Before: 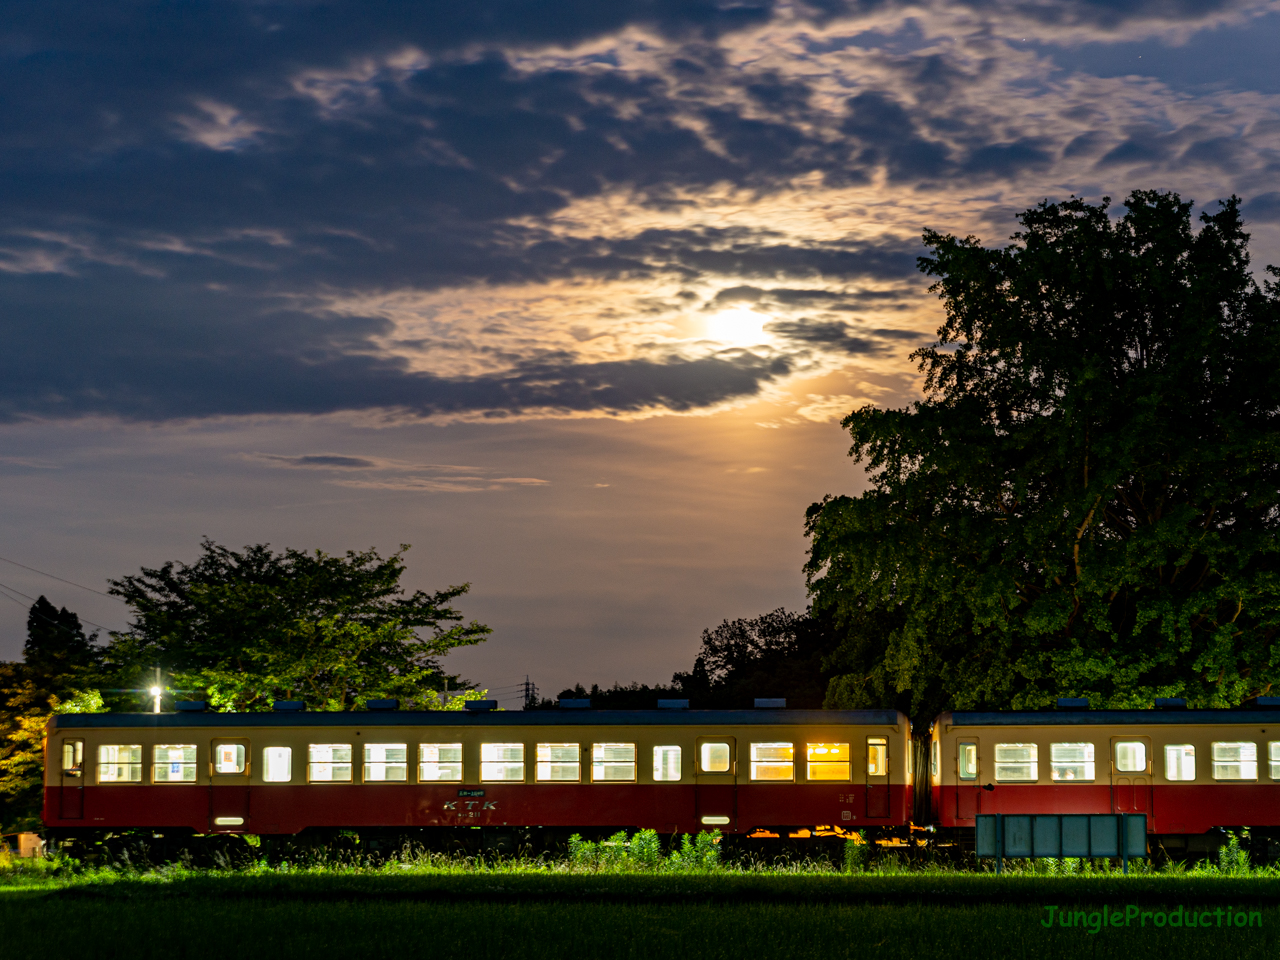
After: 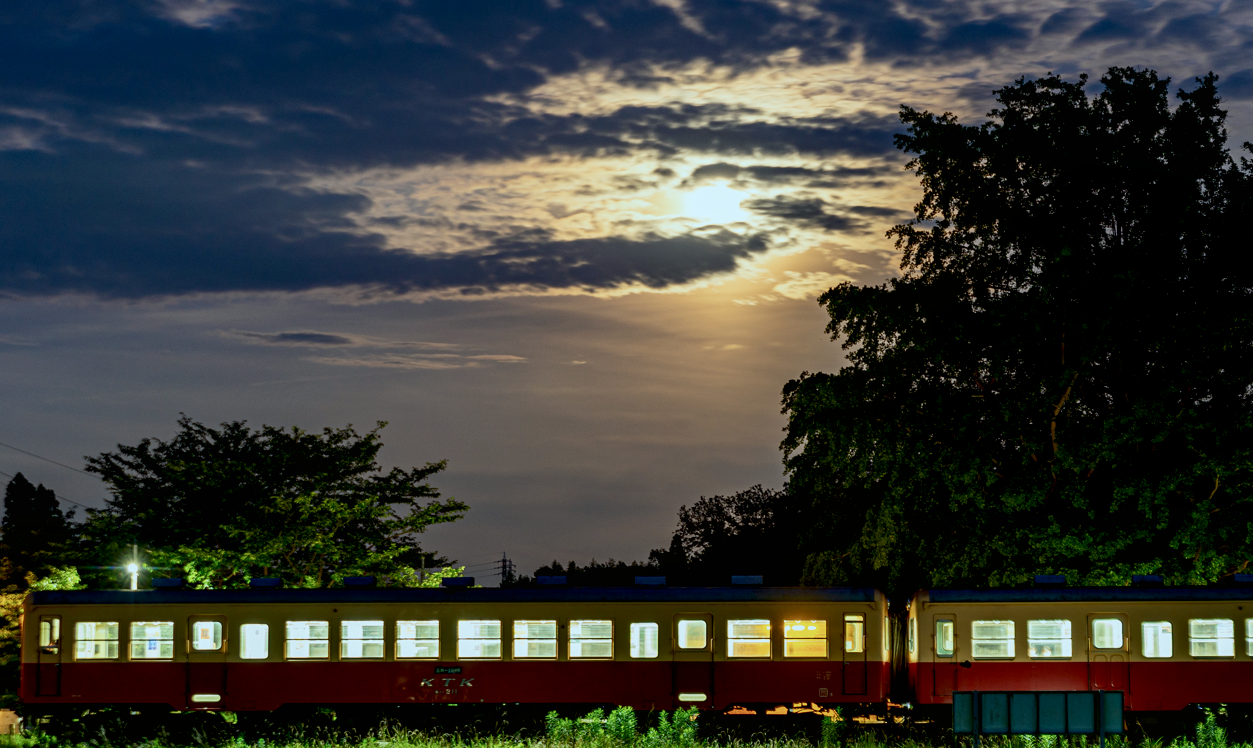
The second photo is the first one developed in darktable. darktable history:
white balance: red 0.978, blue 0.999
exposure: black level correction 0.006, exposure -0.226 EV, compensate highlight preservation false
color calibration: illuminant as shot in camera, x 0.369, y 0.376, temperature 4328.46 K, gamut compression 3
contrast brightness saturation: contrast 0.15, brightness -0.01, saturation 0.1
crop and rotate: left 1.814%, top 12.818%, right 0.25%, bottom 9.225%
contrast equalizer: octaves 7, y [[0.6 ×6], [0.55 ×6], [0 ×6], [0 ×6], [0 ×6]], mix -0.1
color correction: highlights a* -4.73, highlights b* 5.06, saturation 0.97
